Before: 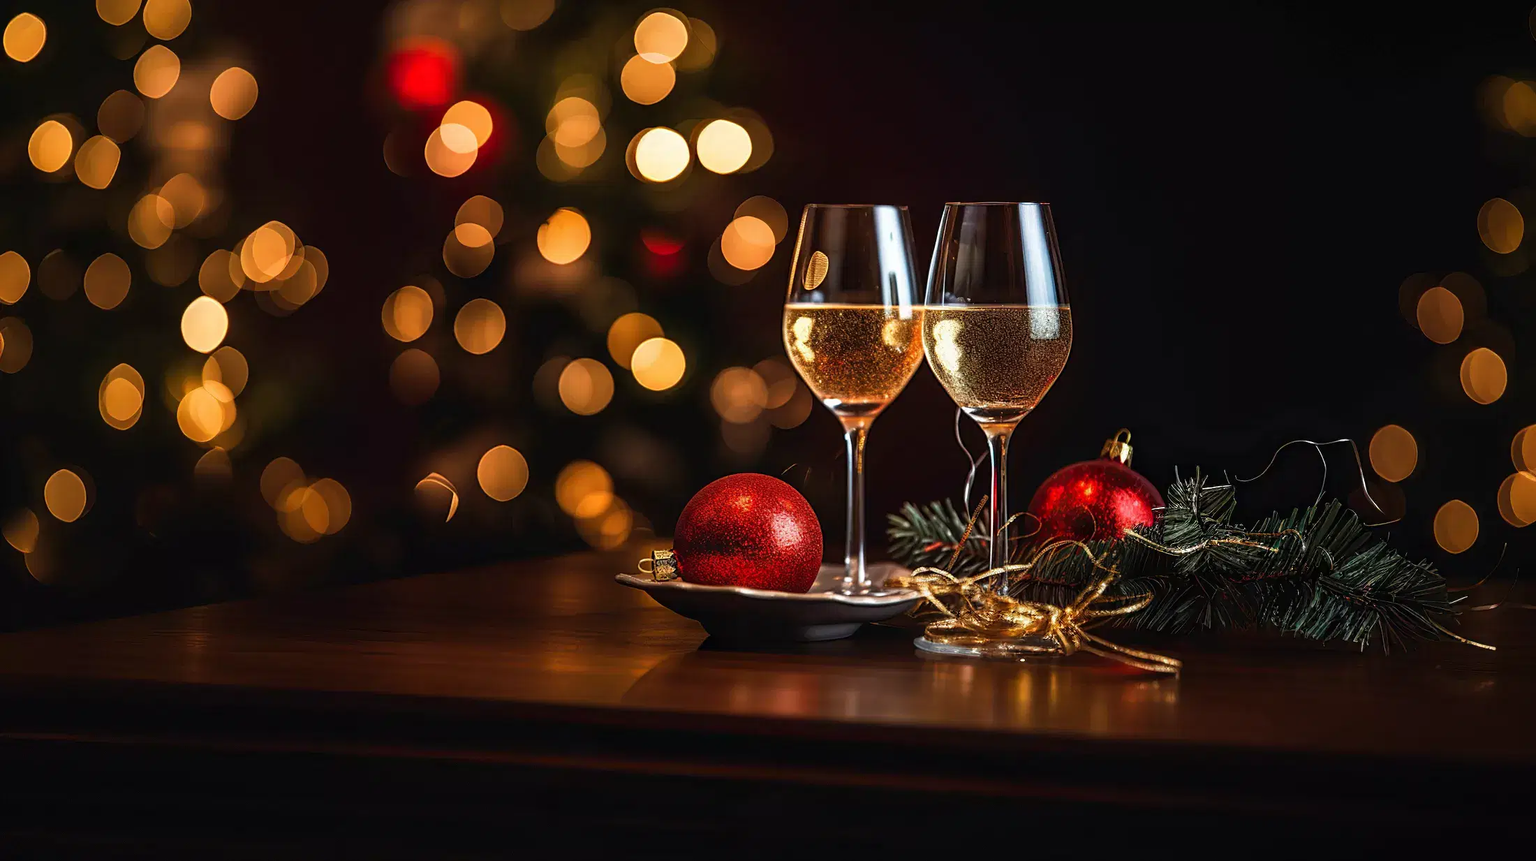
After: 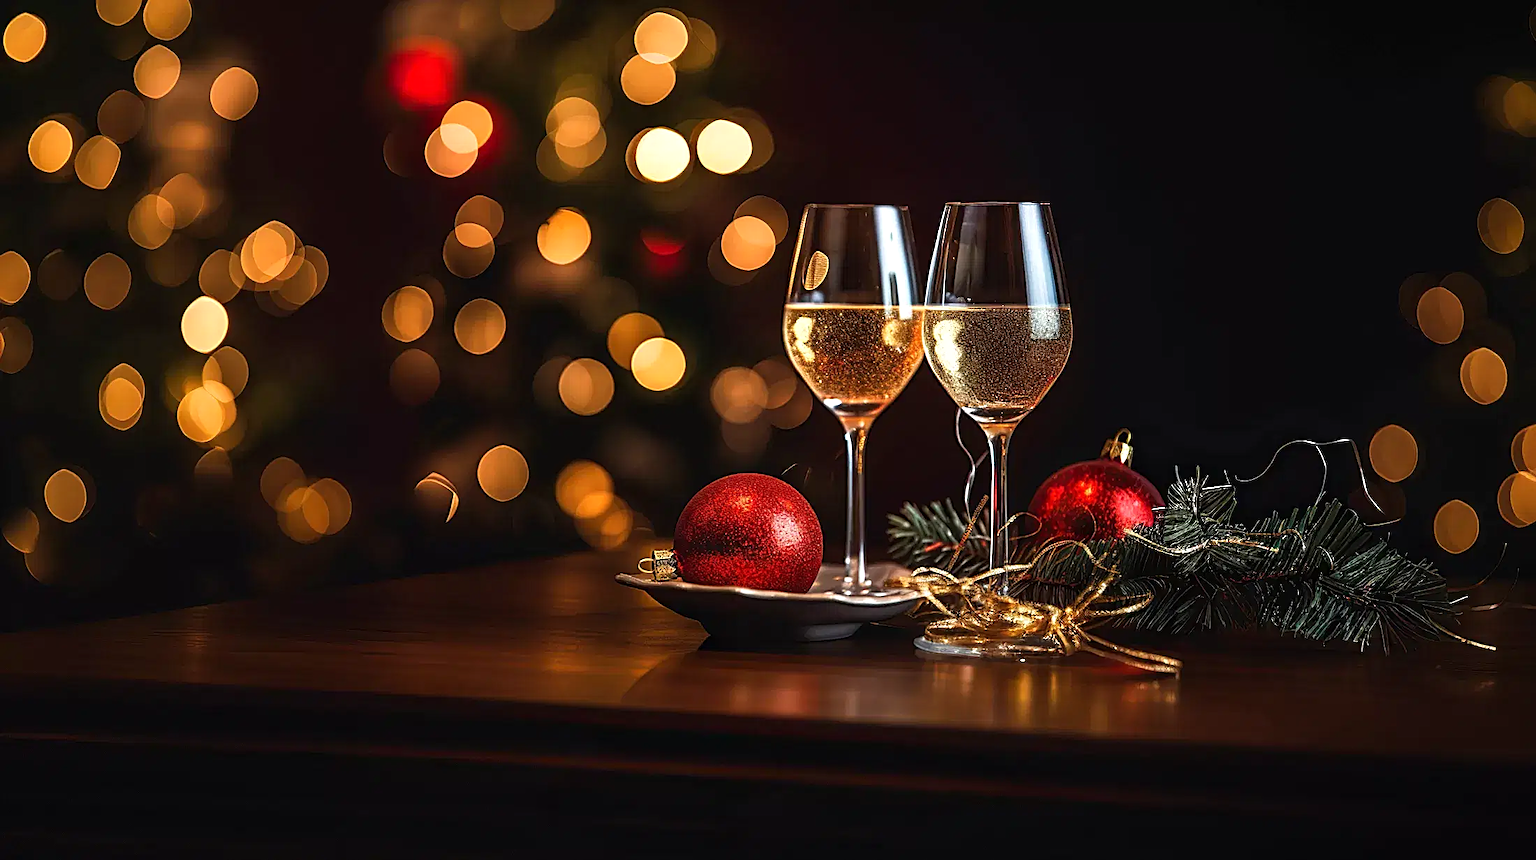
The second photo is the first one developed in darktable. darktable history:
sharpen: on, module defaults
exposure: exposure 0.178 EV, compensate exposure bias true, compensate highlight preservation false
white balance: emerald 1
